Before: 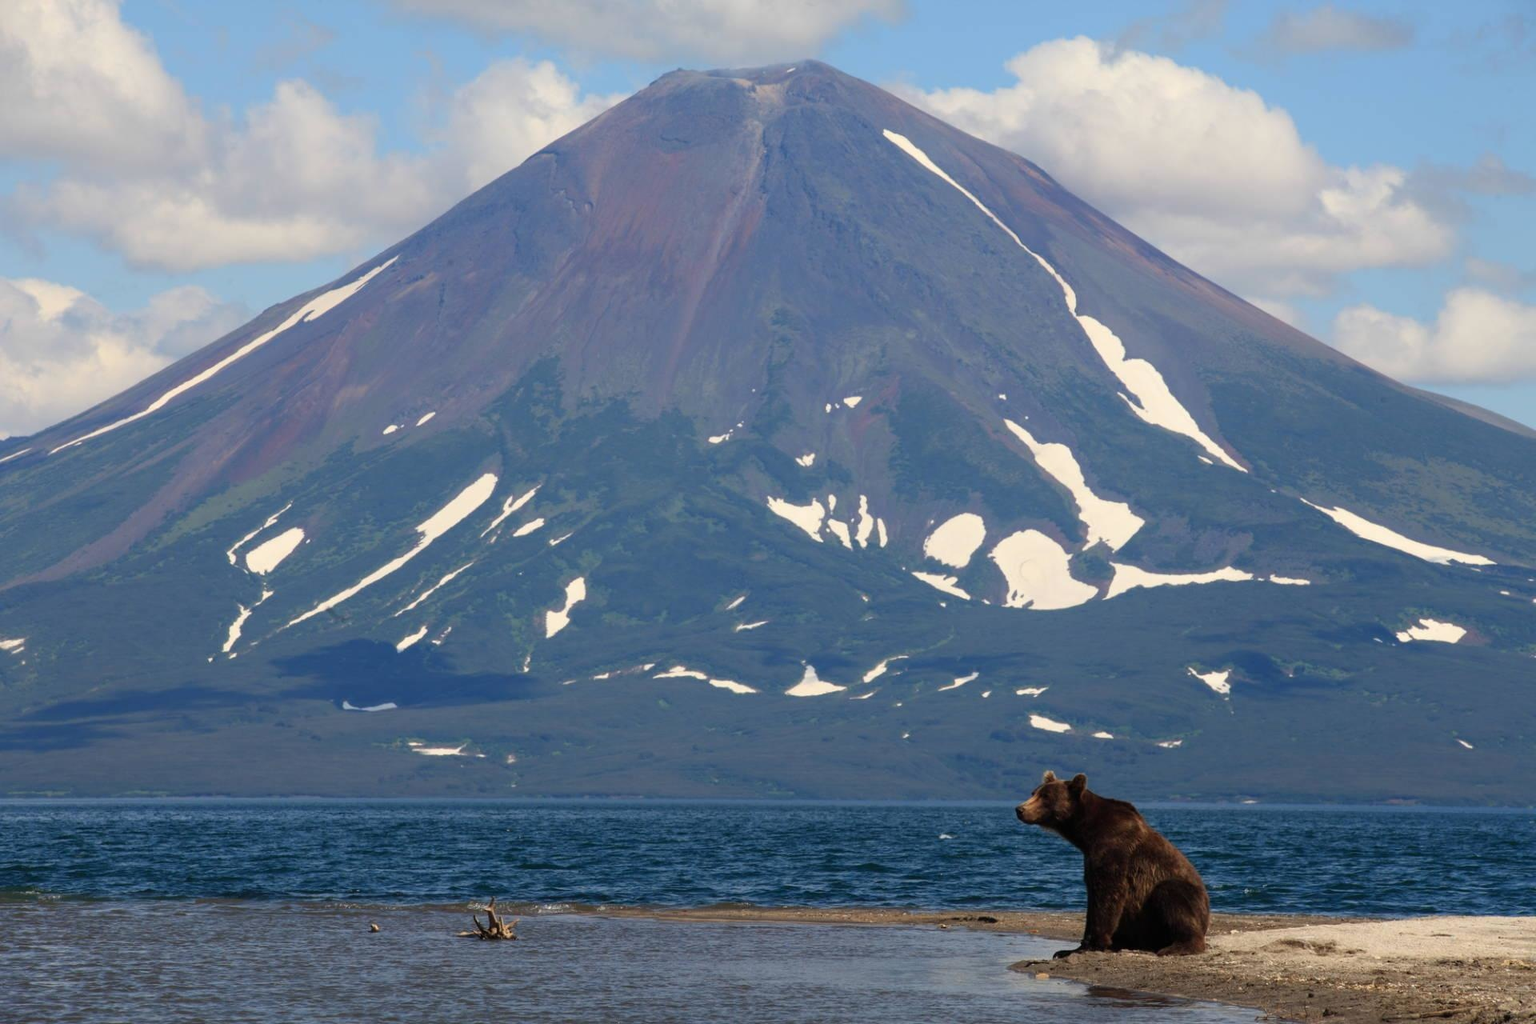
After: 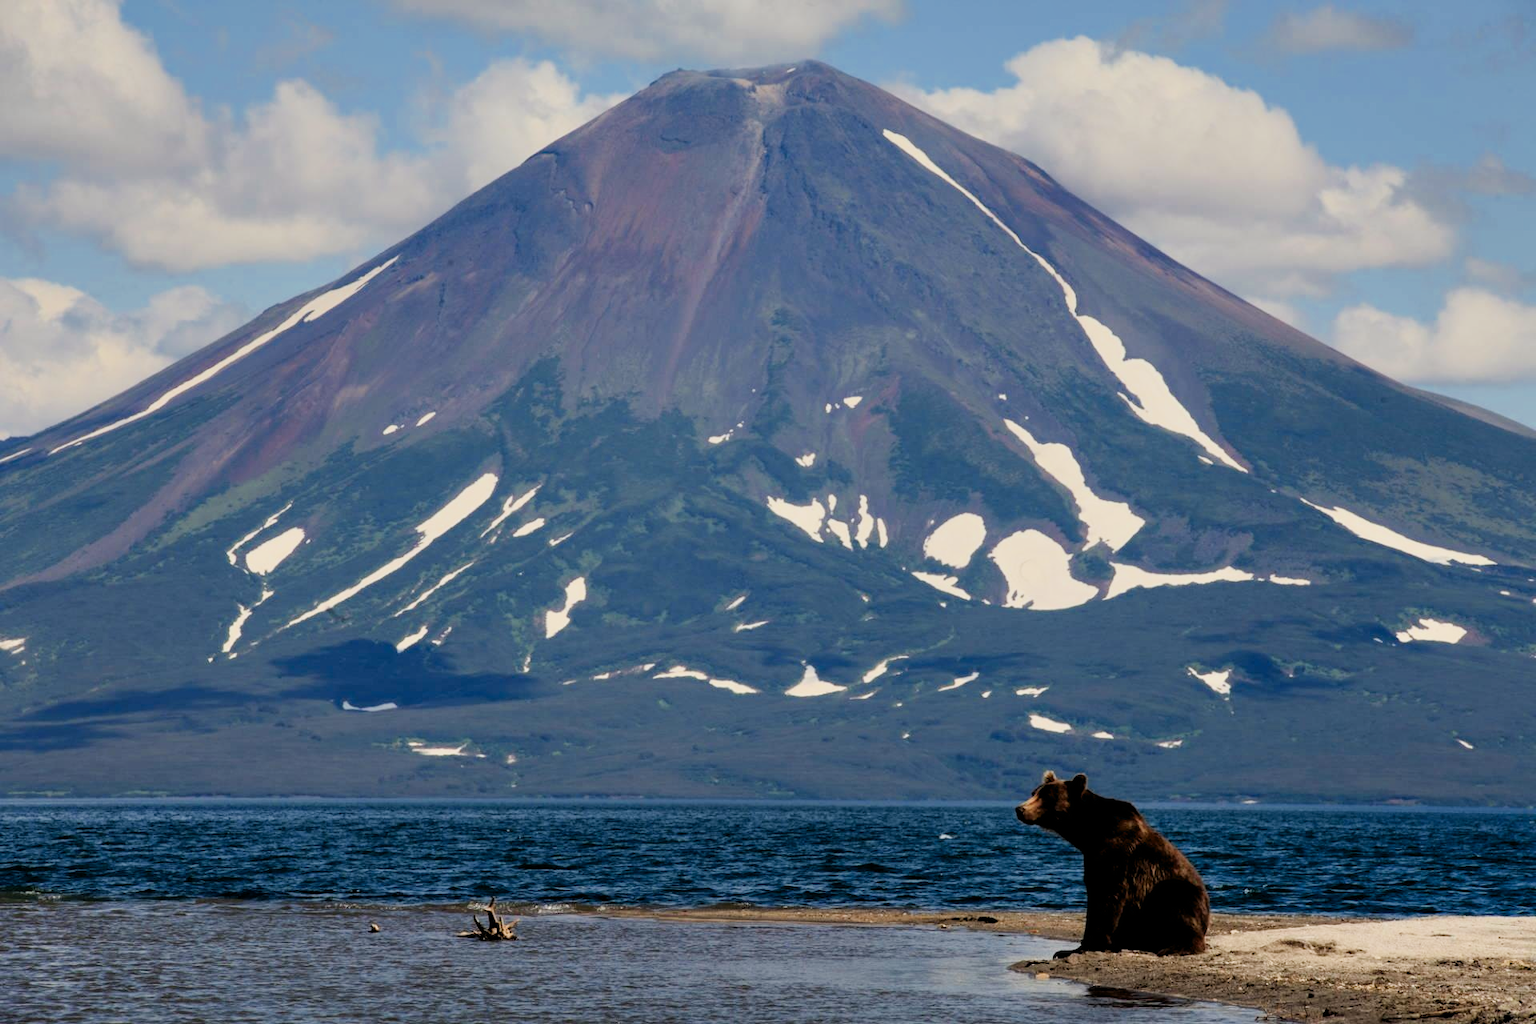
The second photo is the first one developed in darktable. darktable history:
filmic rgb: black relative exposure -7.65 EV, white relative exposure 4.56 EV, hardness 3.61
color zones: curves: ch0 [(0, 0.5) (0.143, 0.5) (0.286, 0.5) (0.429, 0.5) (0.62, 0.489) (0.714, 0.445) (0.844, 0.496) (1, 0.5)]; ch1 [(0, 0.5) (0.143, 0.5) (0.286, 0.5) (0.429, 0.5) (0.571, 0.5) (0.714, 0.523) (0.857, 0.5) (1, 0.5)]
contrast equalizer: y [[0.6 ×6], [0.55 ×6], [0 ×6], [0 ×6], [0 ×6]]
